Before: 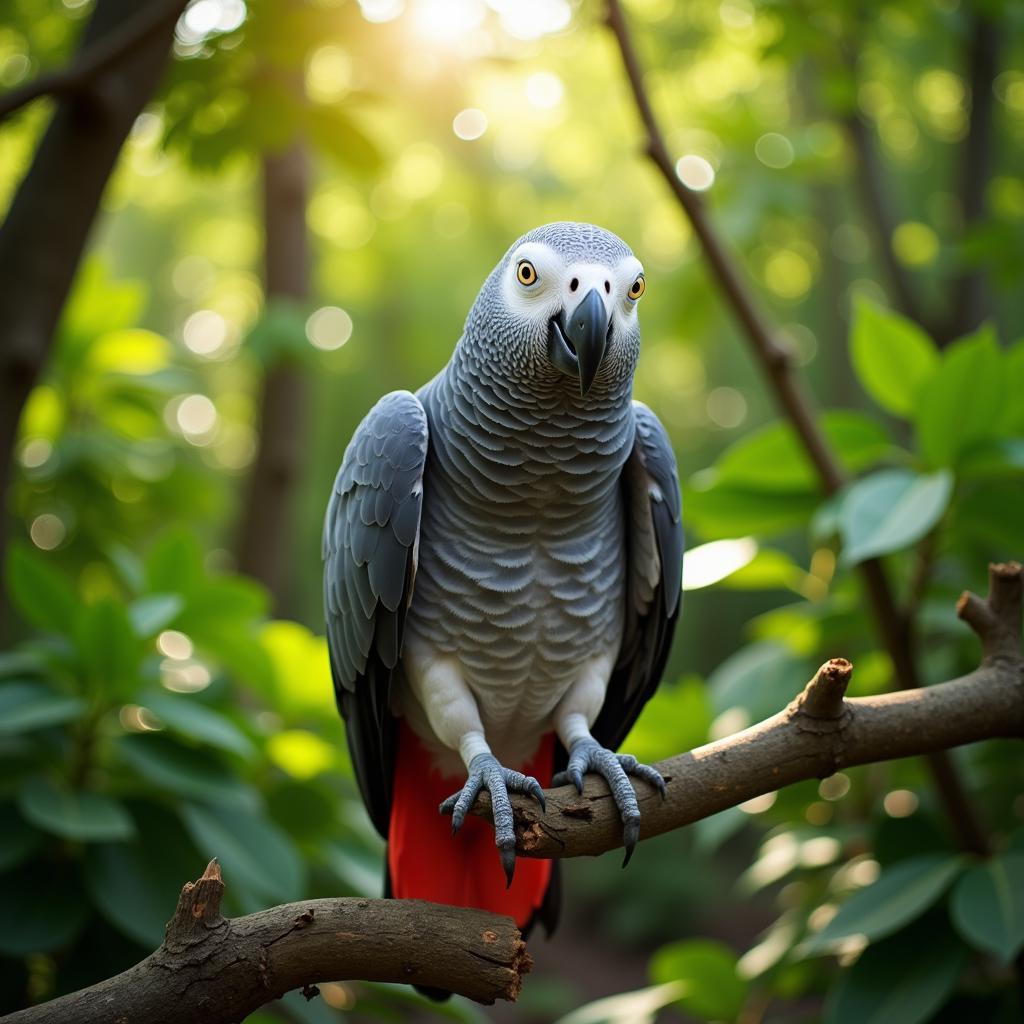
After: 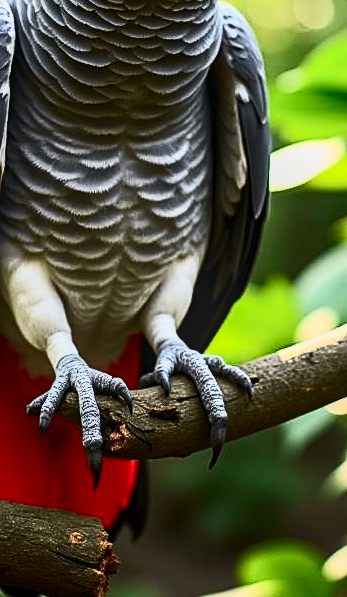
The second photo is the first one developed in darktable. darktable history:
crop: left 40.43%, top 39.014%, right 25.609%, bottom 2.646%
contrast brightness saturation: contrast 0.631, brightness 0.351, saturation 0.14
sharpen: on, module defaults
tone curve: curves: ch0 [(0, 0) (0.071, 0.058) (0.266, 0.268) (0.498, 0.542) (0.766, 0.807) (1, 0.983)]; ch1 [(0, 0) (0.346, 0.307) (0.408, 0.387) (0.463, 0.465) (0.482, 0.493) (0.502, 0.499) (0.517, 0.505) (0.55, 0.554) (0.597, 0.61) (0.651, 0.698) (1, 1)]; ch2 [(0, 0) (0.346, 0.34) (0.434, 0.46) (0.485, 0.494) (0.5, 0.498) (0.509, 0.517) (0.526, 0.539) (0.583, 0.603) (0.625, 0.659) (1, 1)], color space Lab, independent channels, preserve colors none
local contrast: on, module defaults
